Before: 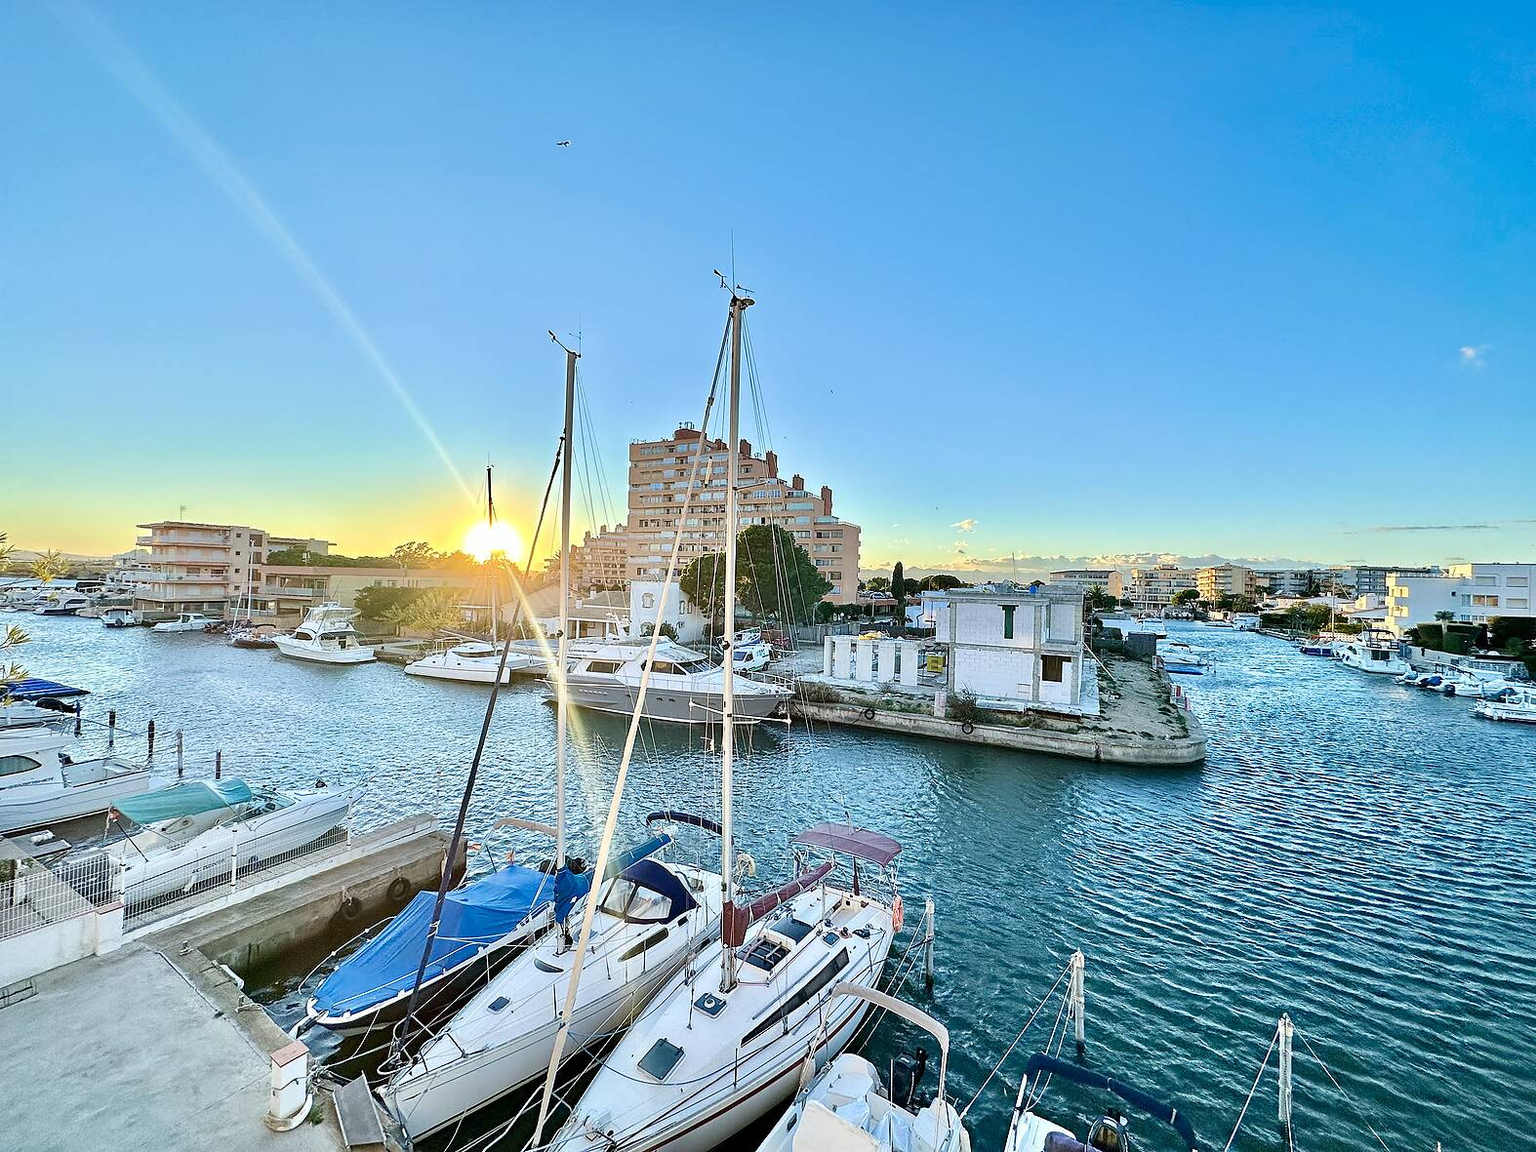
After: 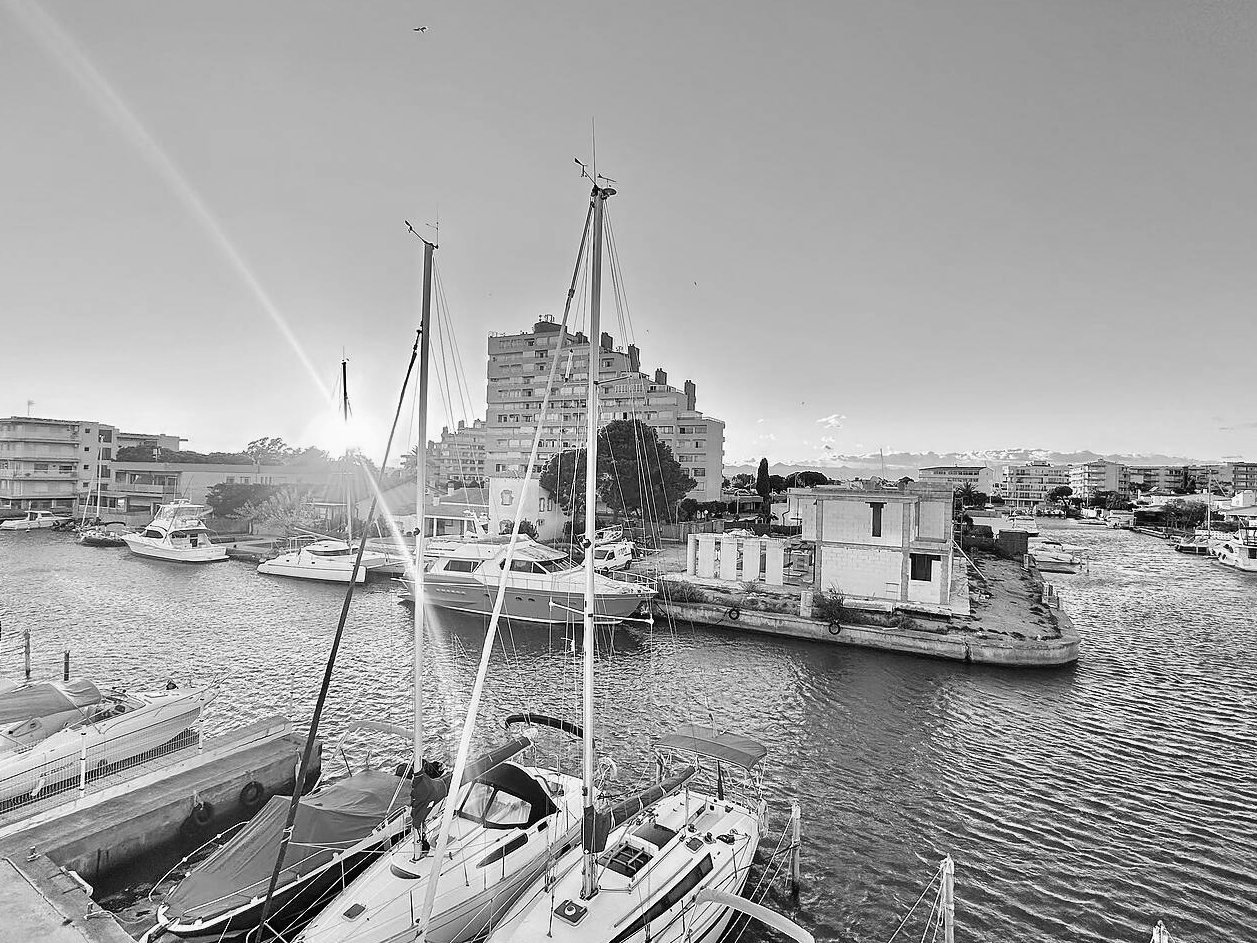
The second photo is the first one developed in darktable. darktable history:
contrast equalizer: y [[0.5, 0.5, 0.468, 0.5, 0.5, 0.5], [0.5 ×6], [0.5 ×6], [0 ×6], [0 ×6]]
crop and rotate: left 10.071%, top 10.071%, right 10.02%, bottom 10.02%
monochrome: on, module defaults
